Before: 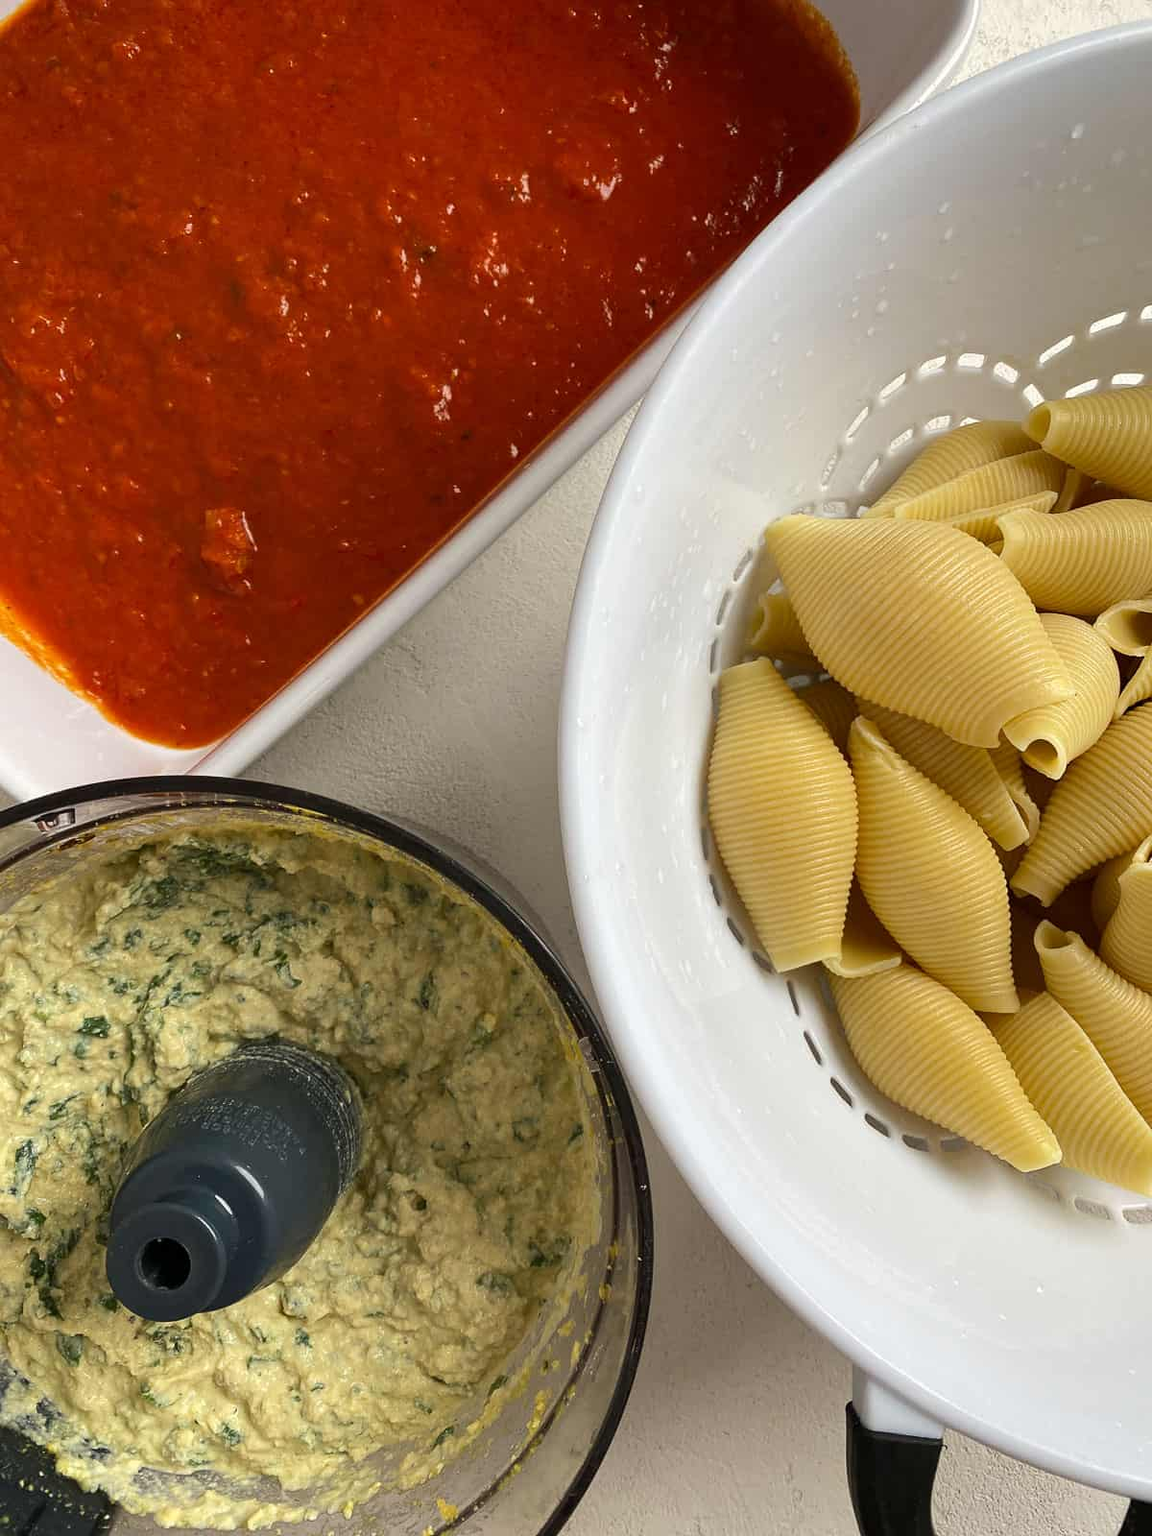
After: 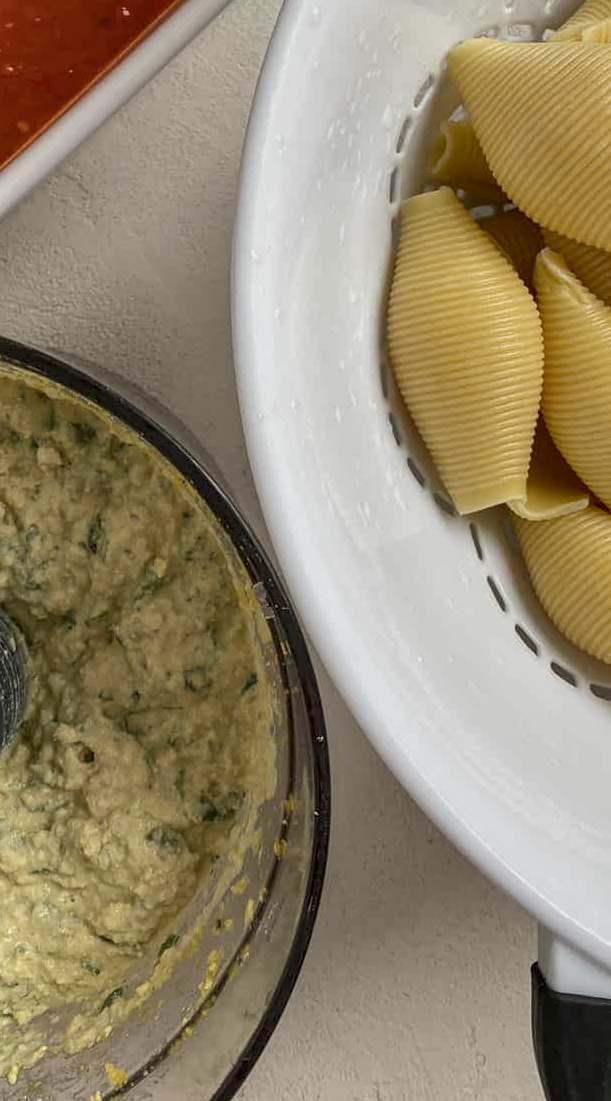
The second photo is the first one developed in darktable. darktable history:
color balance: contrast -15%
local contrast: detail 130%
shadows and highlights: soften with gaussian
crop and rotate: left 29.237%, top 31.152%, right 19.807%
